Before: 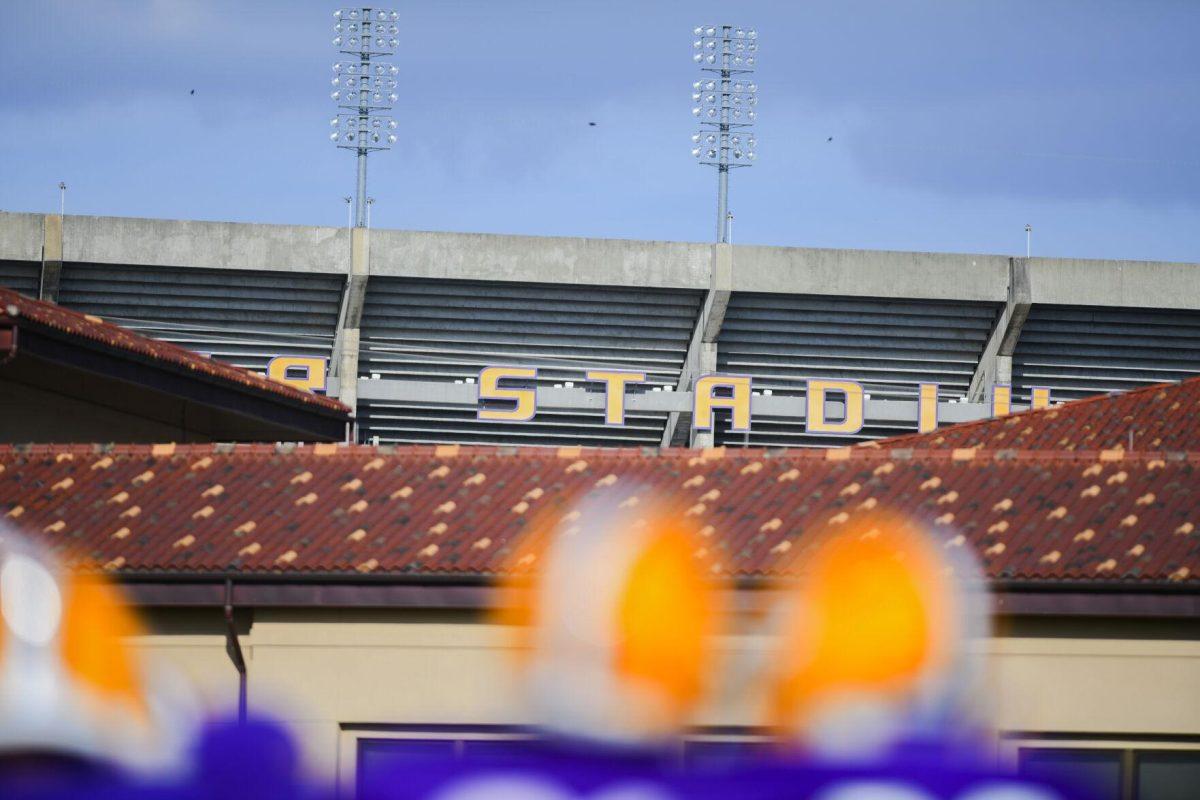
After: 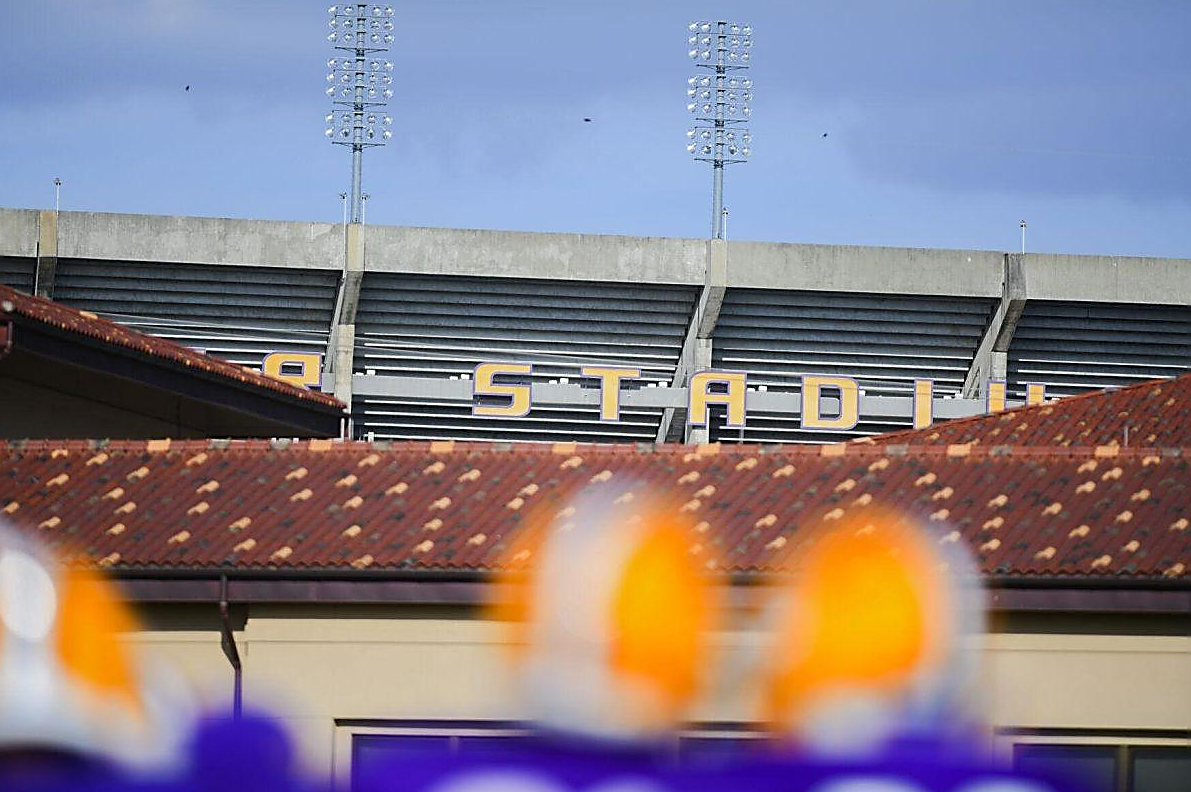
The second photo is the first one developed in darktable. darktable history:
sharpen: radius 1.422, amount 1.252, threshold 0.768
crop: left 0.491%, top 0.59%, right 0.18%, bottom 0.403%
